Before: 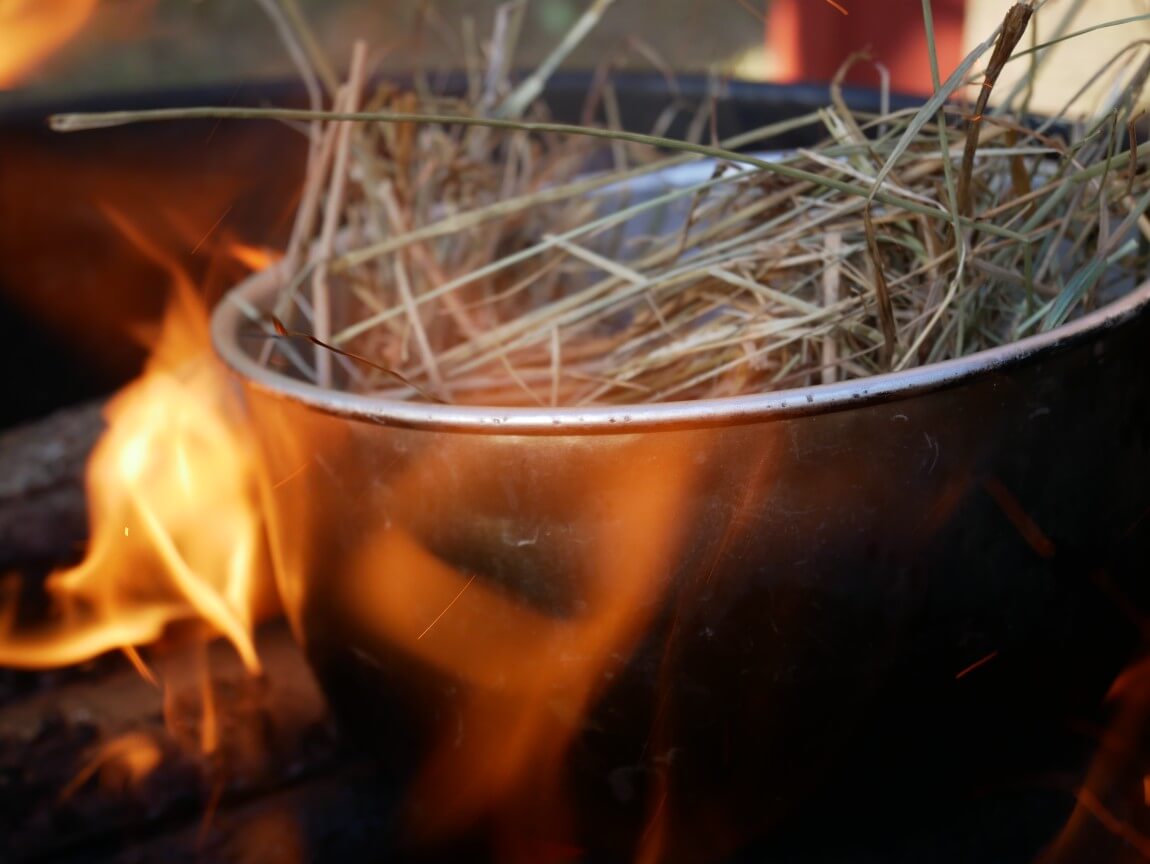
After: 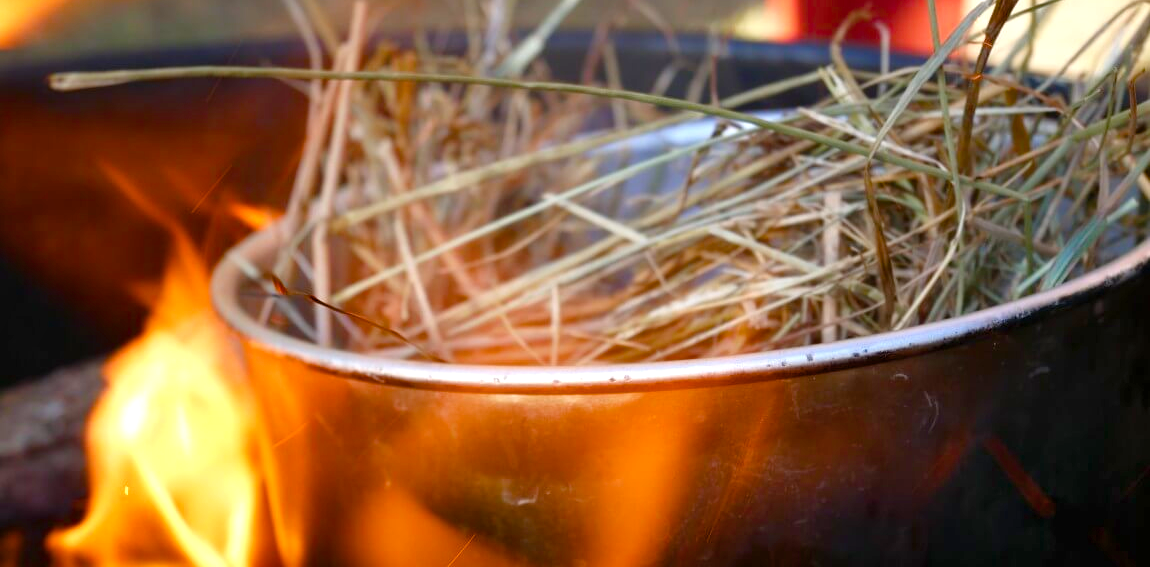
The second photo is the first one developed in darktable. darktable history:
shadows and highlights: shadows 37.27, highlights -28.18, soften with gaussian
crop and rotate: top 4.848%, bottom 29.503%
exposure: exposure 0.574 EV, compensate highlight preservation false
color balance rgb: perceptual saturation grading › global saturation 35%, perceptual saturation grading › highlights -30%, perceptual saturation grading › shadows 35%, perceptual brilliance grading › global brilliance 3%, perceptual brilliance grading › highlights -3%, perceptual brilliance grading › shadows 3%
